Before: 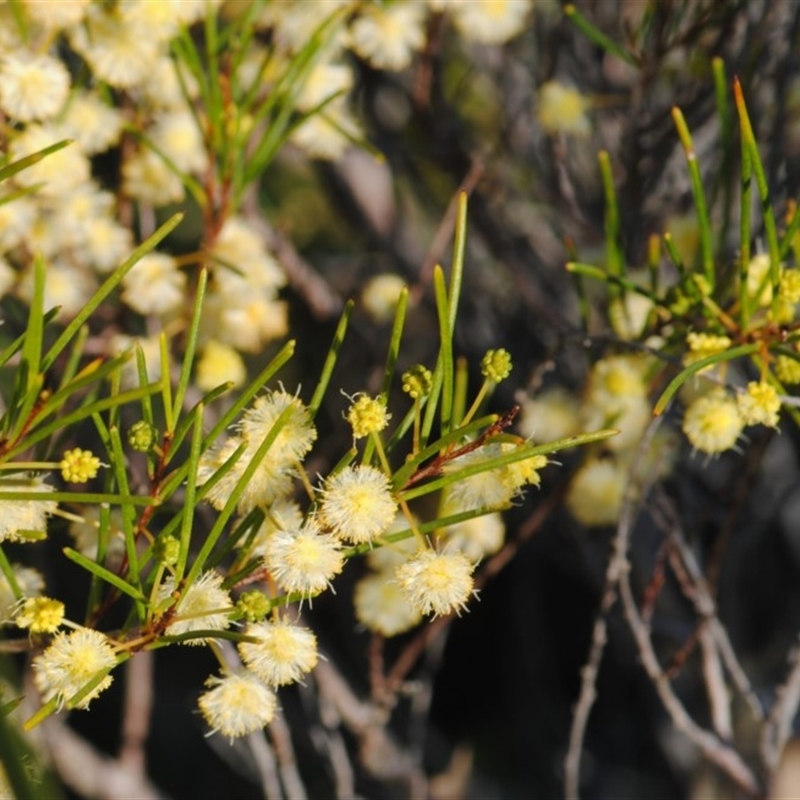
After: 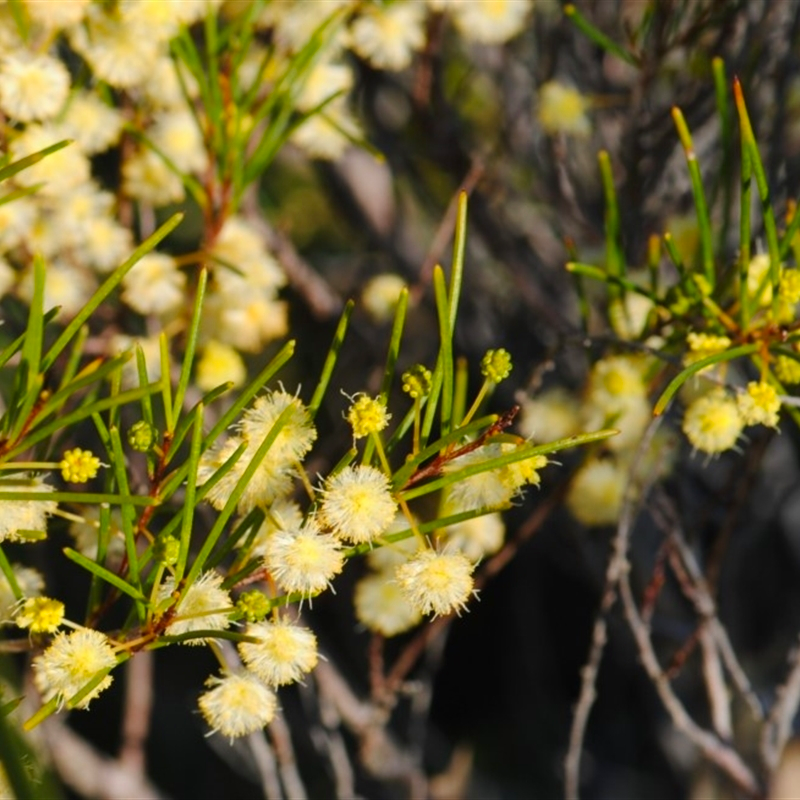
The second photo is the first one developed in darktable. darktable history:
contrast brightness saturation: contrast 0.083, saturation 0.204
color zones: mix -61.78%
